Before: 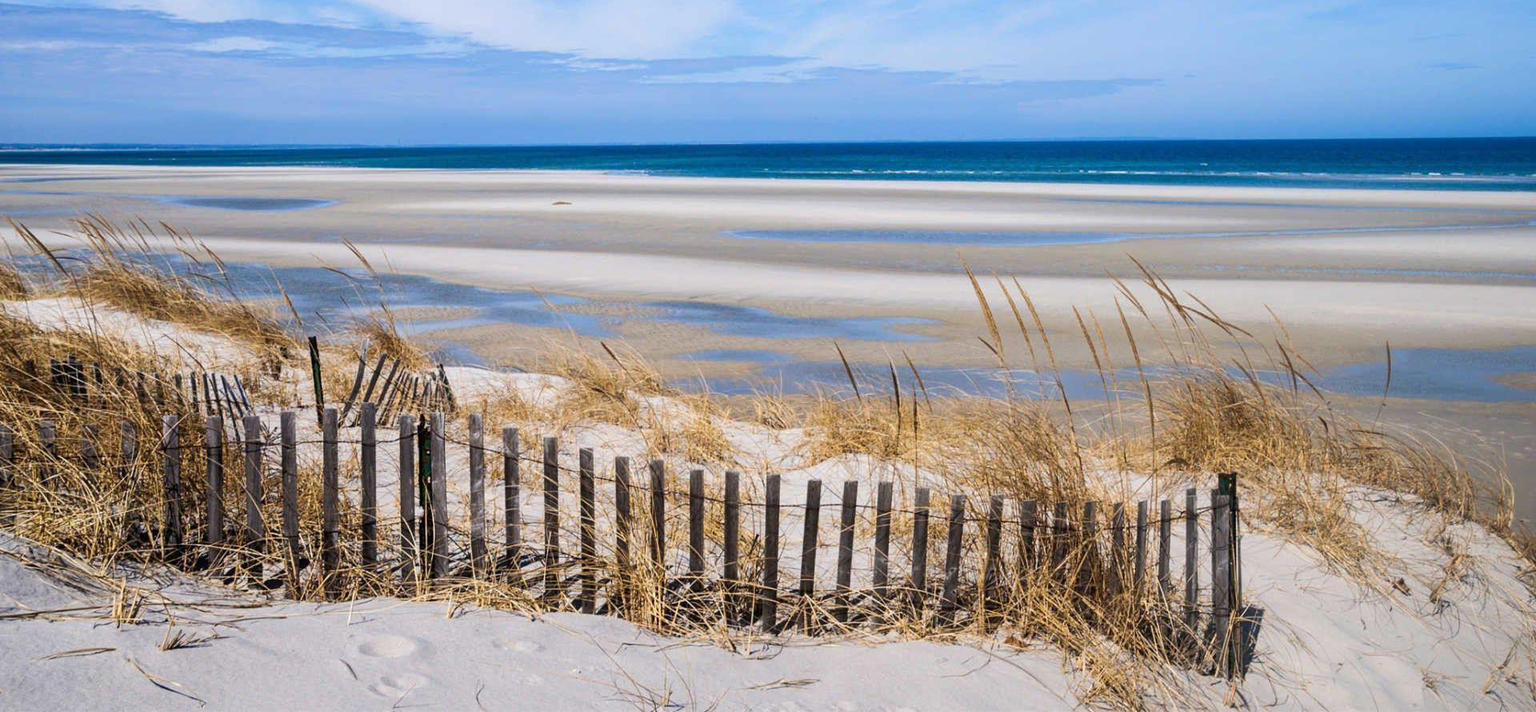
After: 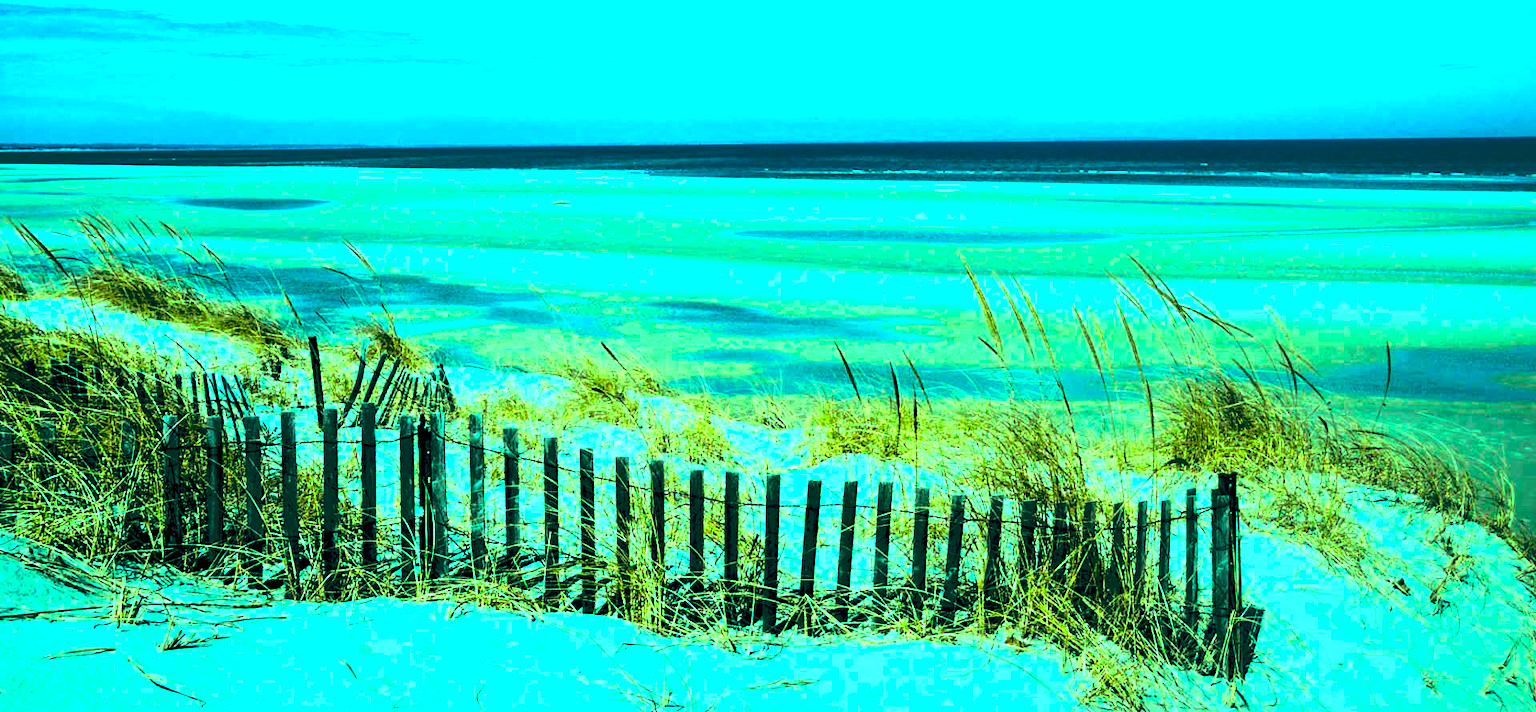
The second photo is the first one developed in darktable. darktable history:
color correction: highlights a* 2.62, highlights b* 23.5
local contrast: mode bilateral grid, contrast 20, coarseness 50, detail 119%, midtone range 0.2
tone equalizer: -8 EV -1.08 EV, -7 EV -1.02 EV, -6 EV -0.851 EV, -5 EV -0.572 EV, -3 EV 0.597 EV, -2 EV 0.85 EV, -1 EV 0.986 EV, +0 EV 1.06 EV, edges refinement/feathering 500, mask exposure compensation -1.57 EV, preserve details no
color balance rgb: shadows lift › chroma 0.865%, shadows lift › hue 111.26°, highlights gain › luminance 19.707%, highlights gain › chroma 13.071%, highlights gain › hue 174.01°, global offset › luminance -0.517%, global offset › chroma 0.909%, global offset › hue 172.56°, perceptual saturation grading › global saturation 24.935%, global vibrance 9.52%, contrast 15.604%, saturation formula JzAzBz (2021)
